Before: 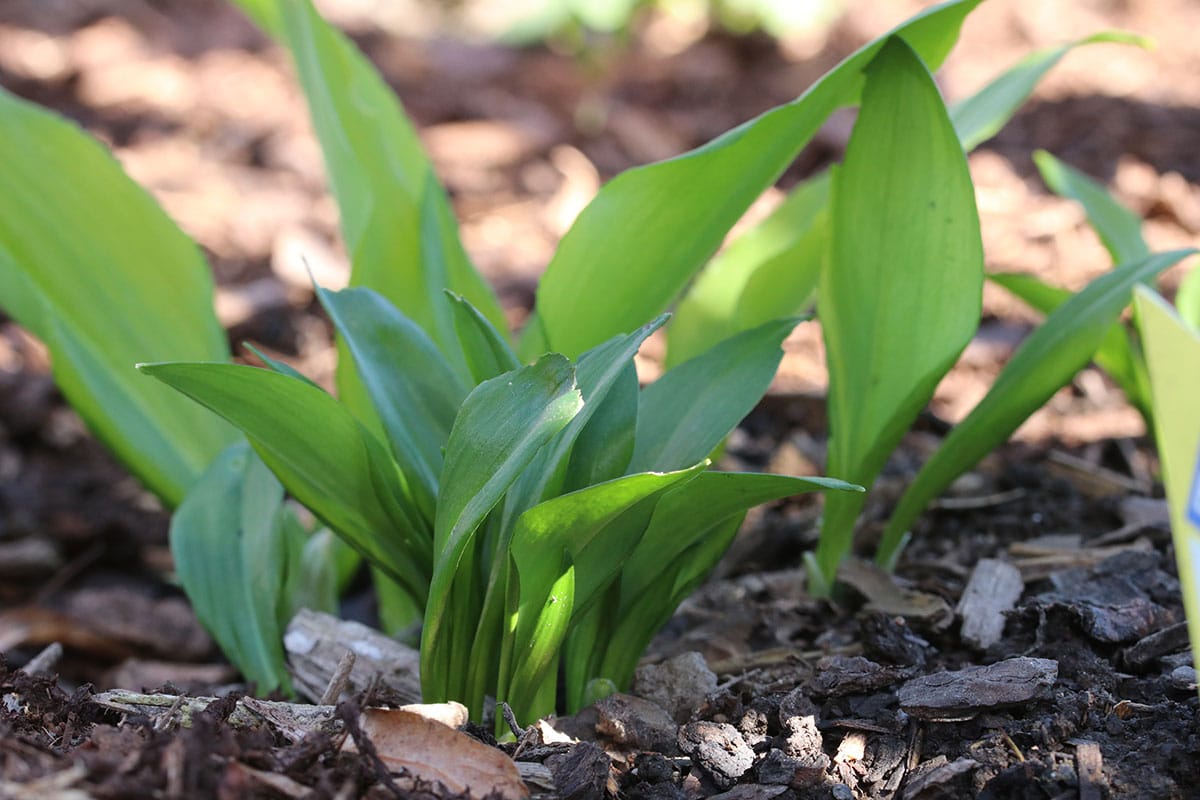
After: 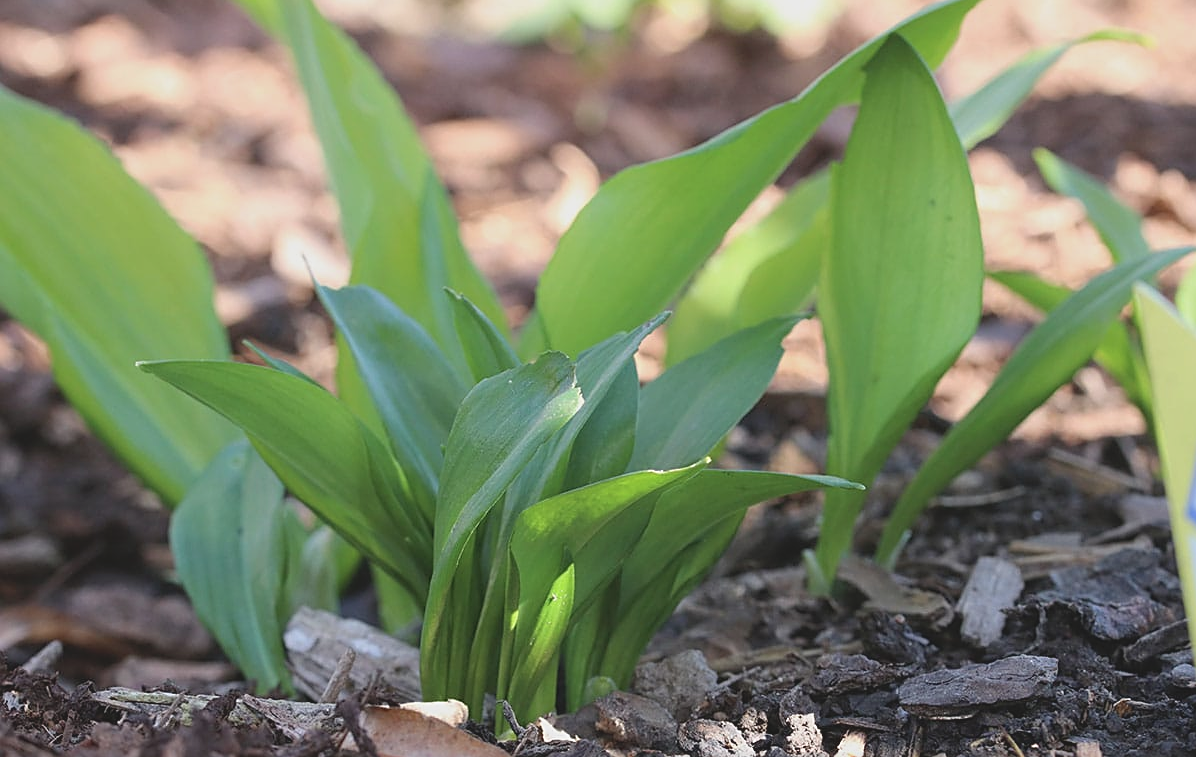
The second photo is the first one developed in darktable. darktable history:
sharpen: on, module defaults
contrast brightness saturation: contrast -0.157, brightness 0.042, saturation -0.136
crop: top 0.254%, right 0.266%, bottom 5.044%
